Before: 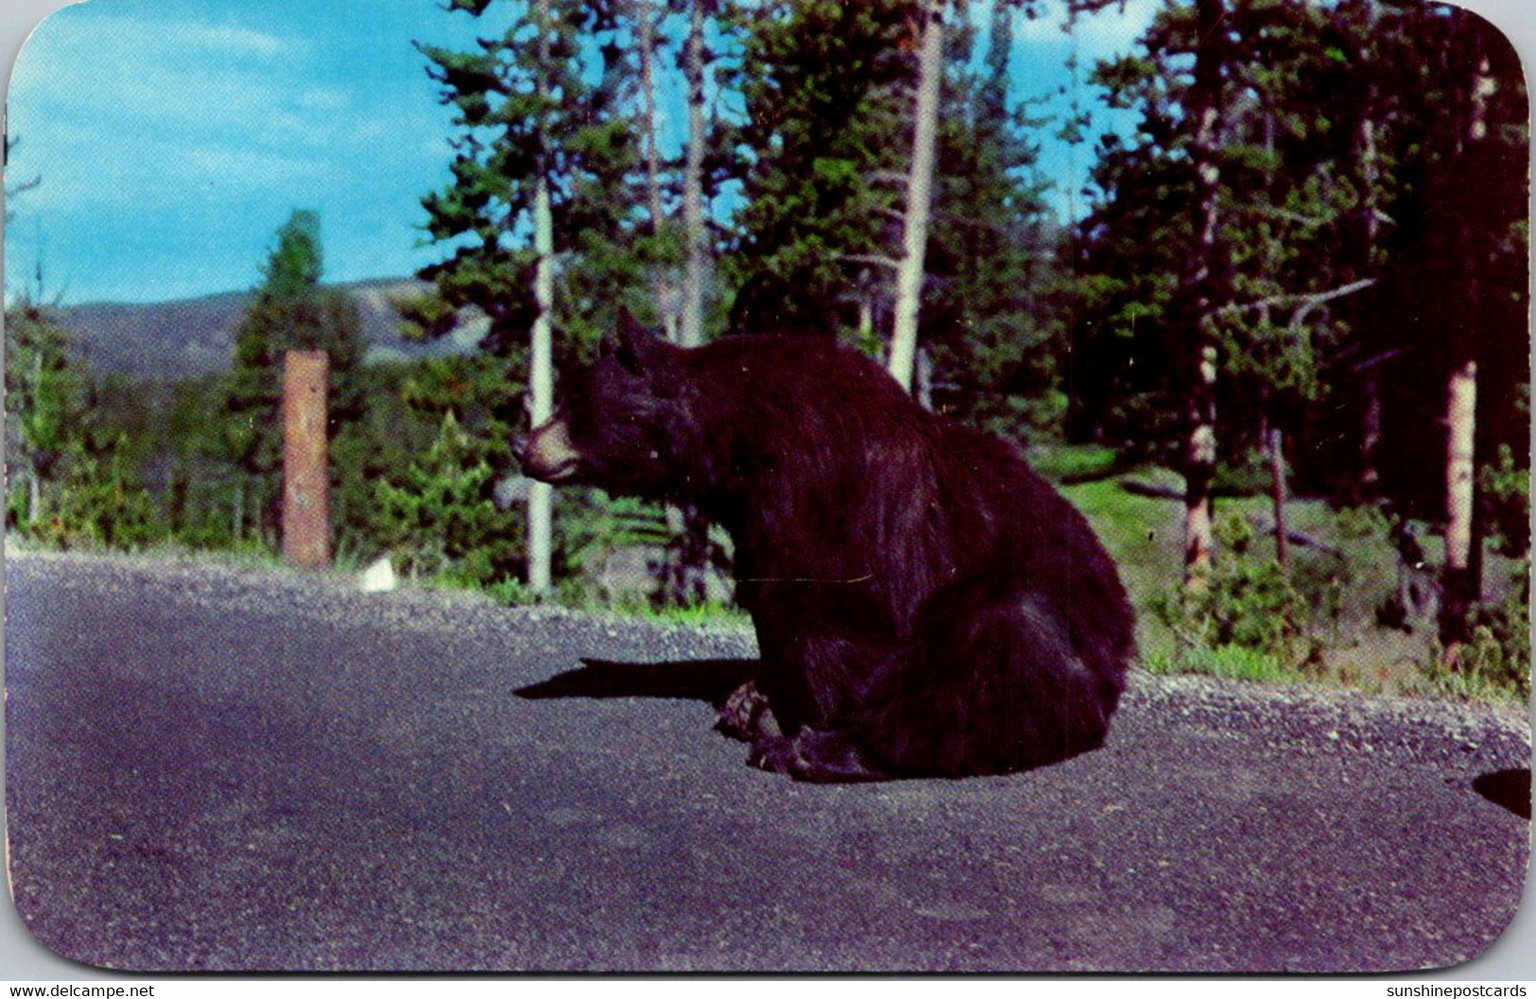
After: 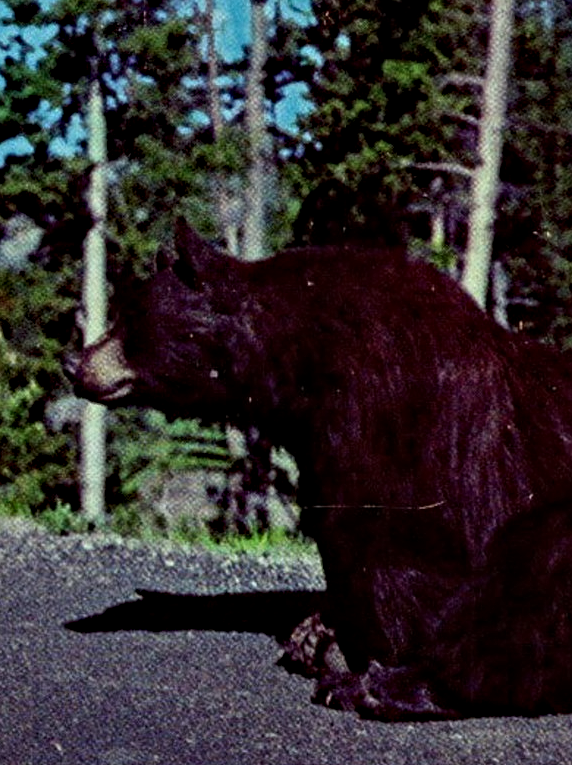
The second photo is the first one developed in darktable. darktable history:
contrast equalizer: octaves 7, y [[0.5, 0.542, 0.583, 0.625, 0.667, 0.708], [0.5 ×6], [0.5 ×6], [0 ×6], [0 ×6]]
crop and rotate: left 29.476%, top 10.214%, right 35.32%, bottom 17.333%
exposure: exposure -0.492 EV, compensate highlight preservation false
